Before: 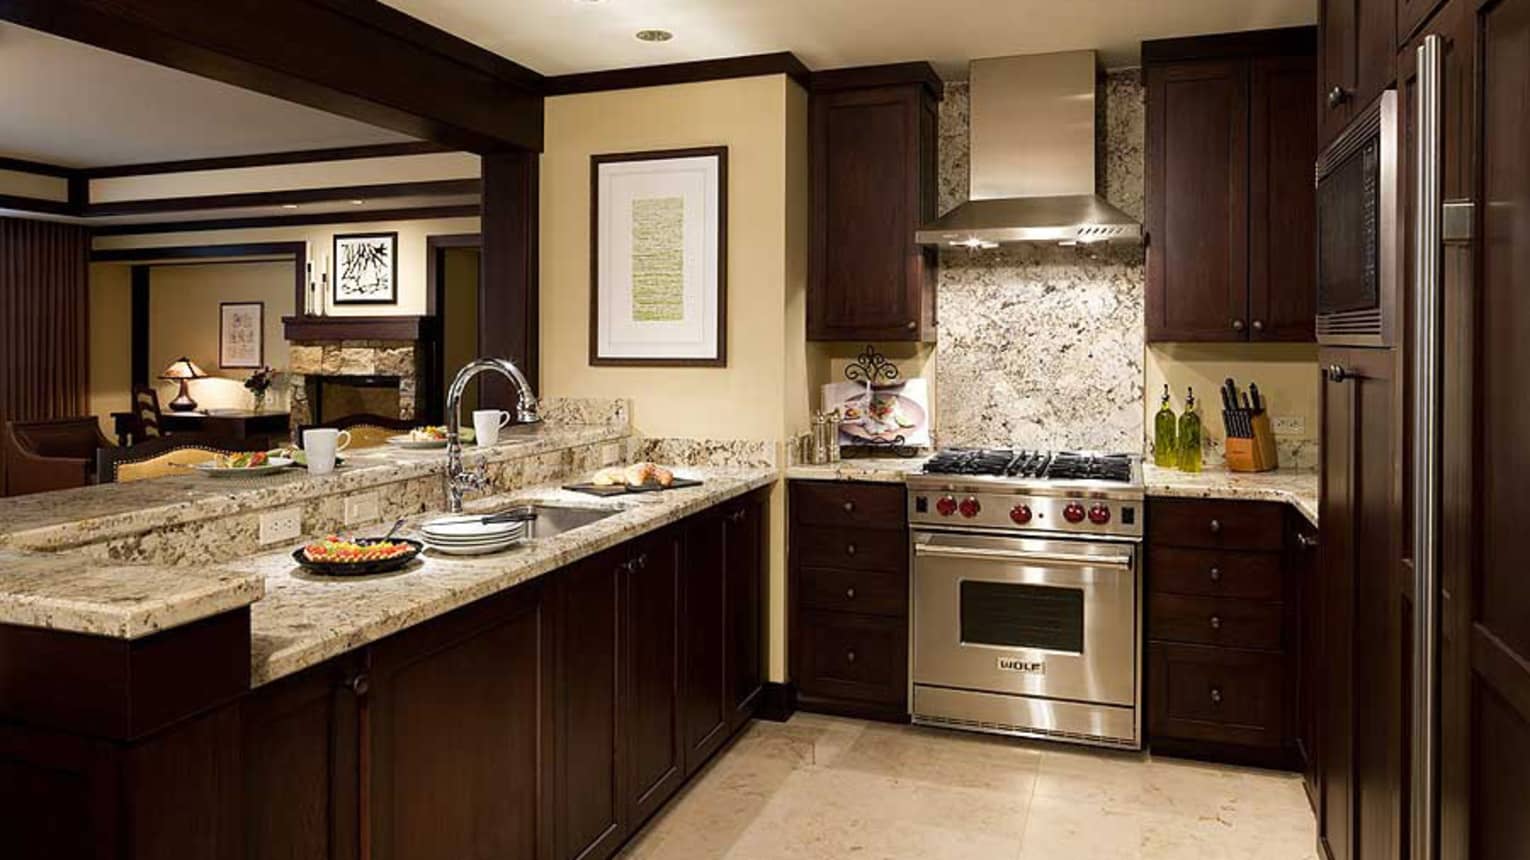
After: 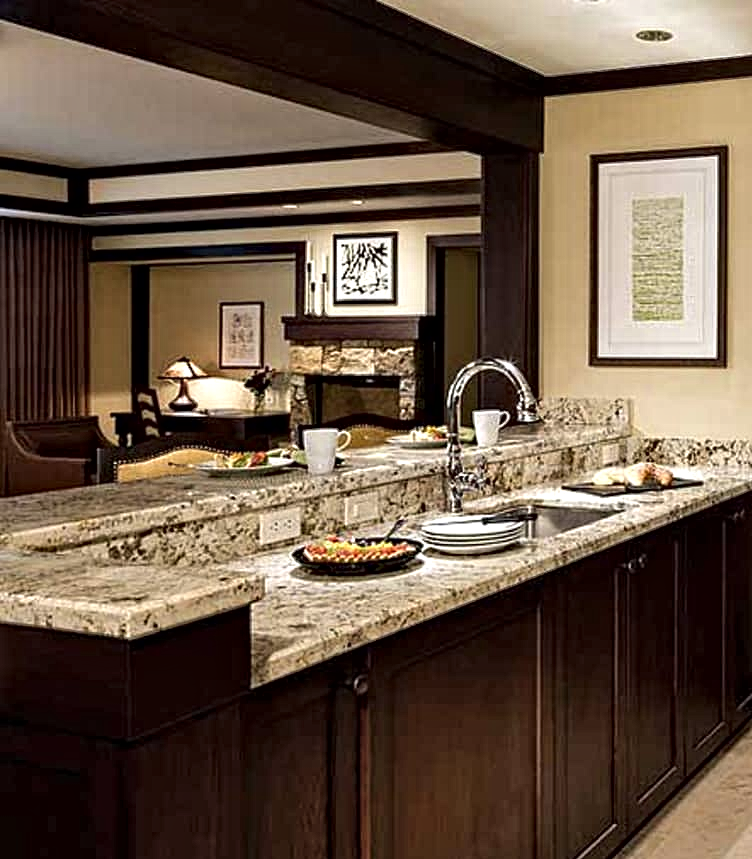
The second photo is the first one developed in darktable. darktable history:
shadows and highlights: shadows 37.27, highlights -28.18, soften with gaussian
crop and rotate: left 0%, top 0%, right 50.845%
contrast brightness saturation: saturation -0.05
contrast equalizer: octaves 7, y [[0.5, 0.542, 0.583, 0.625, 0.667, 0.708], [0.5 ×6], [0.5 ×6], [0 ×6], [0 ×6]]
